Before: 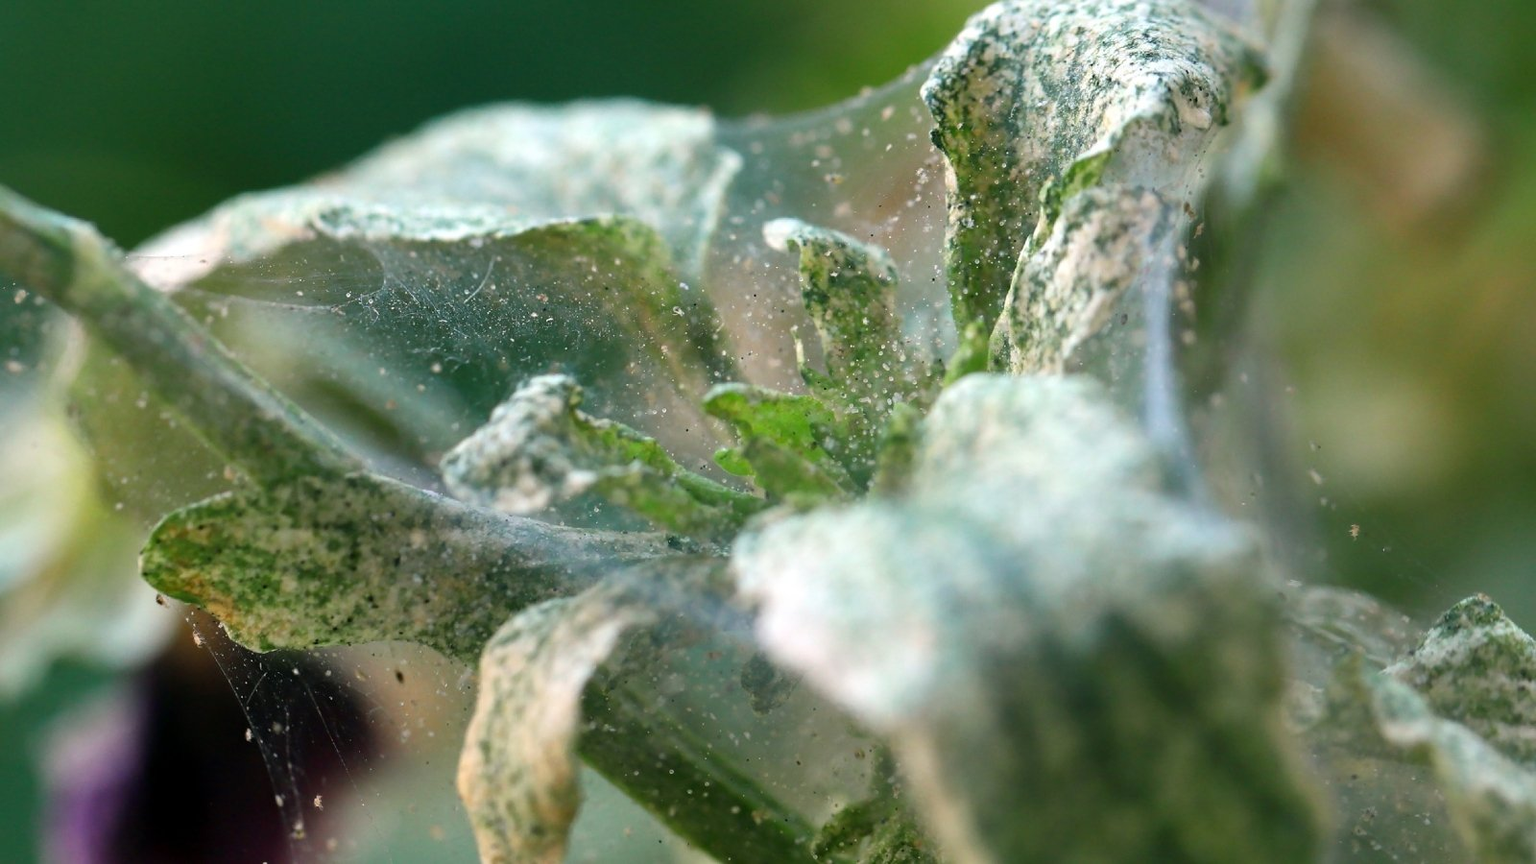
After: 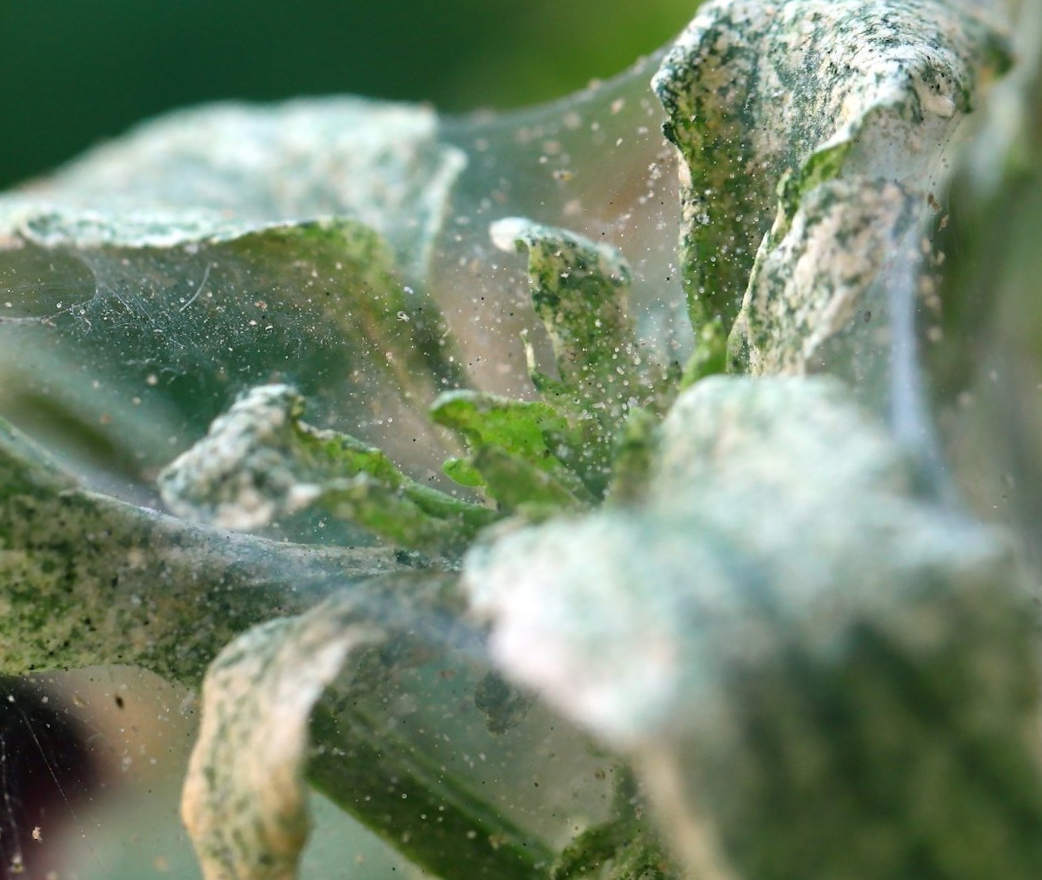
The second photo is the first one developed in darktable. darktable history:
rotate and perspective: rotation -1°, crop left 0.011, crop right 0.989, crop top 0.025, crop bottom 0.975
crop and rotate: left 18.442%, right 15.508%
